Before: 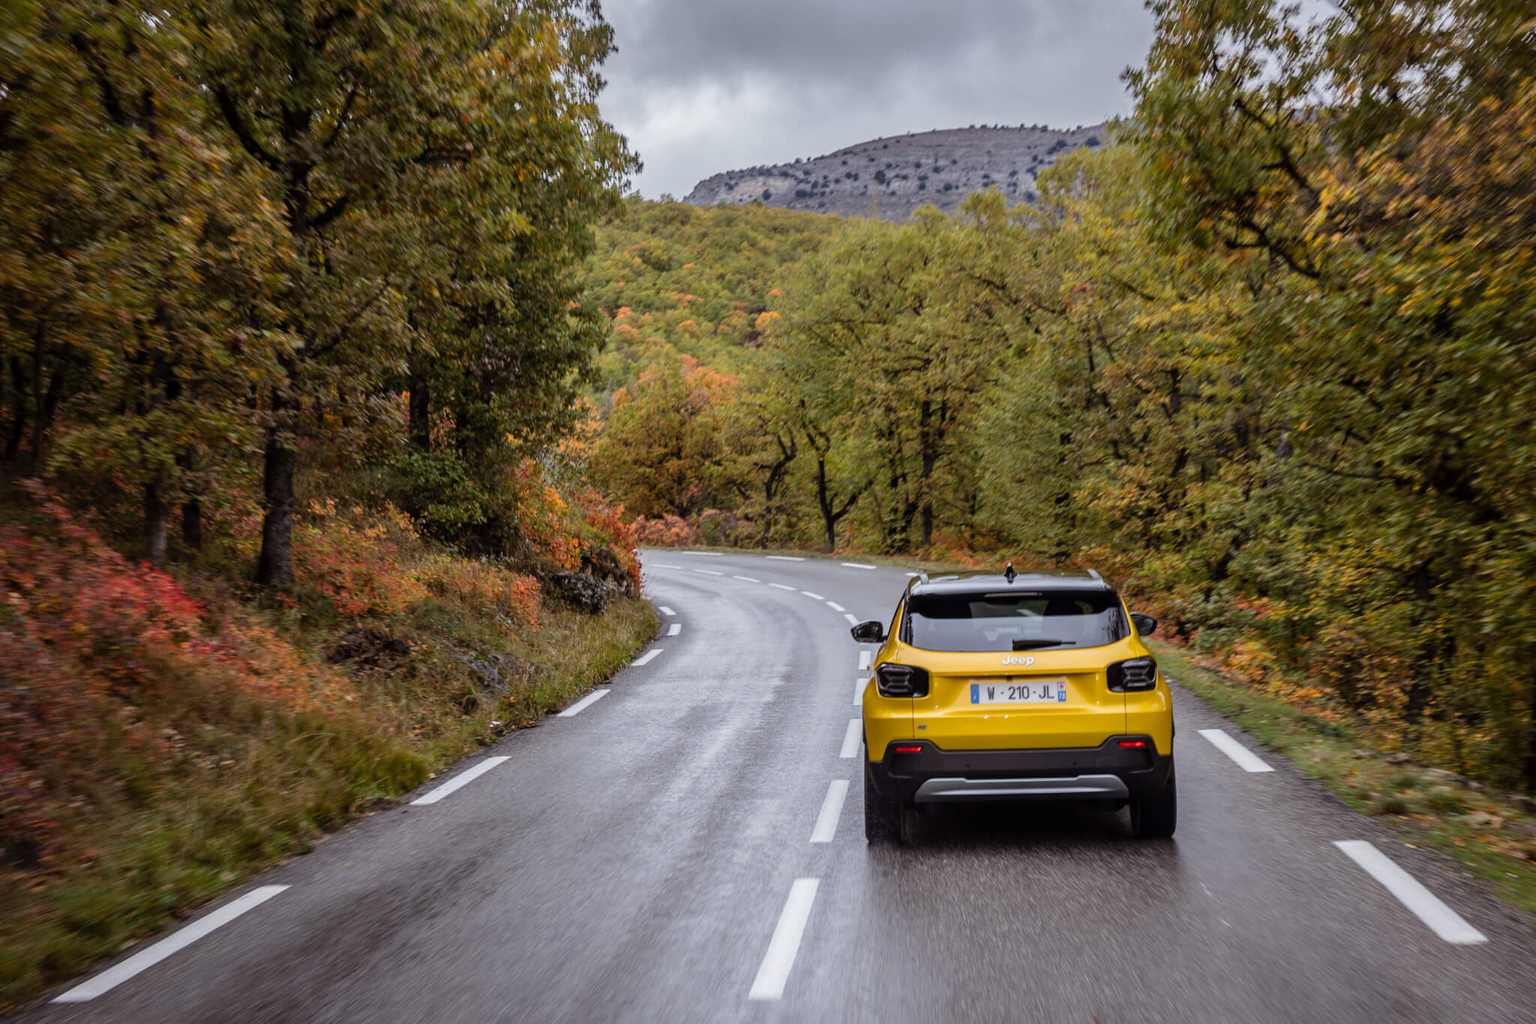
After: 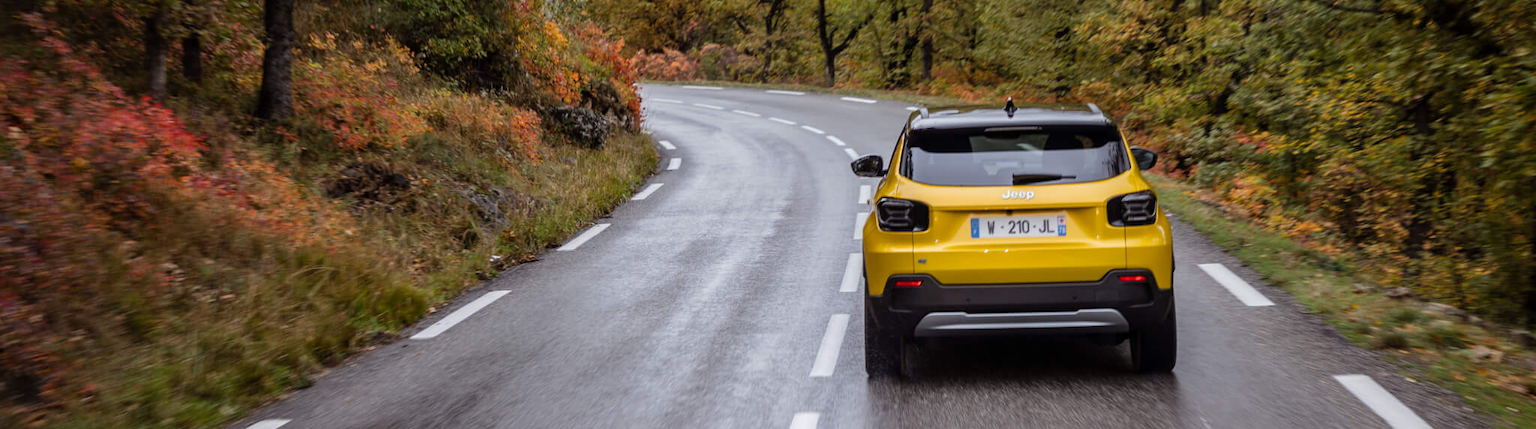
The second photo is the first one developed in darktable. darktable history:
crop: top 45.551%, bottom 12.262%
tone equalizer: on, module defaults
